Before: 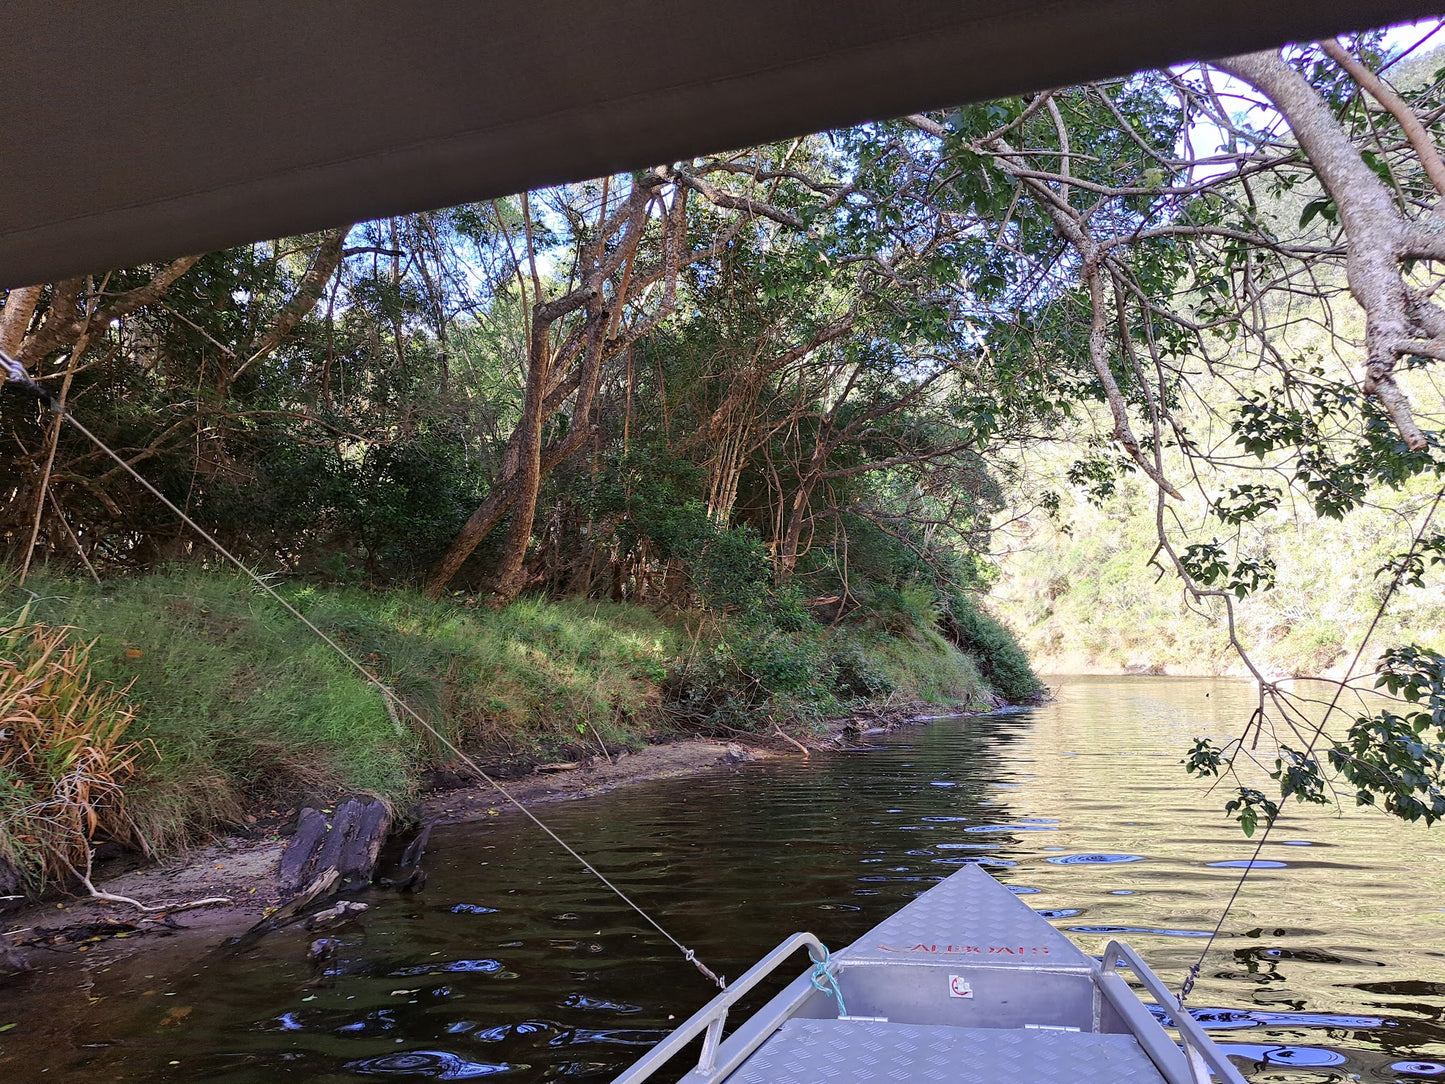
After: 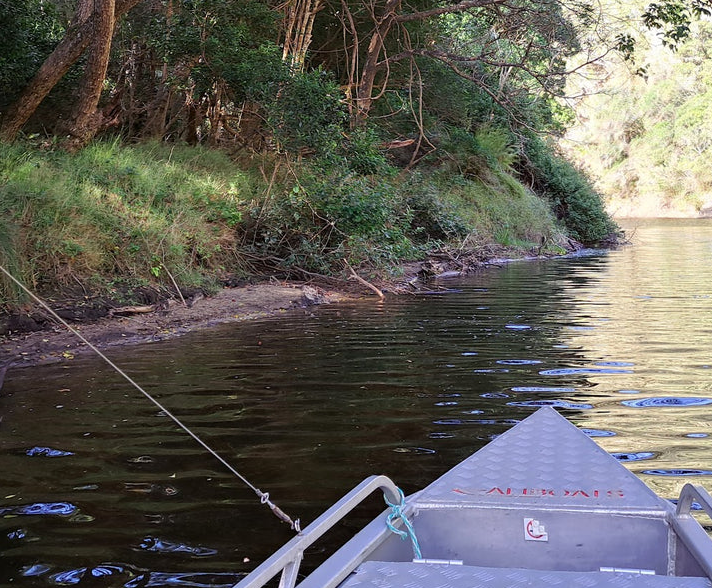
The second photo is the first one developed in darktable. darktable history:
crop: left 29.451%, top 42.217%, right 21.254%, bottom 3.513%
